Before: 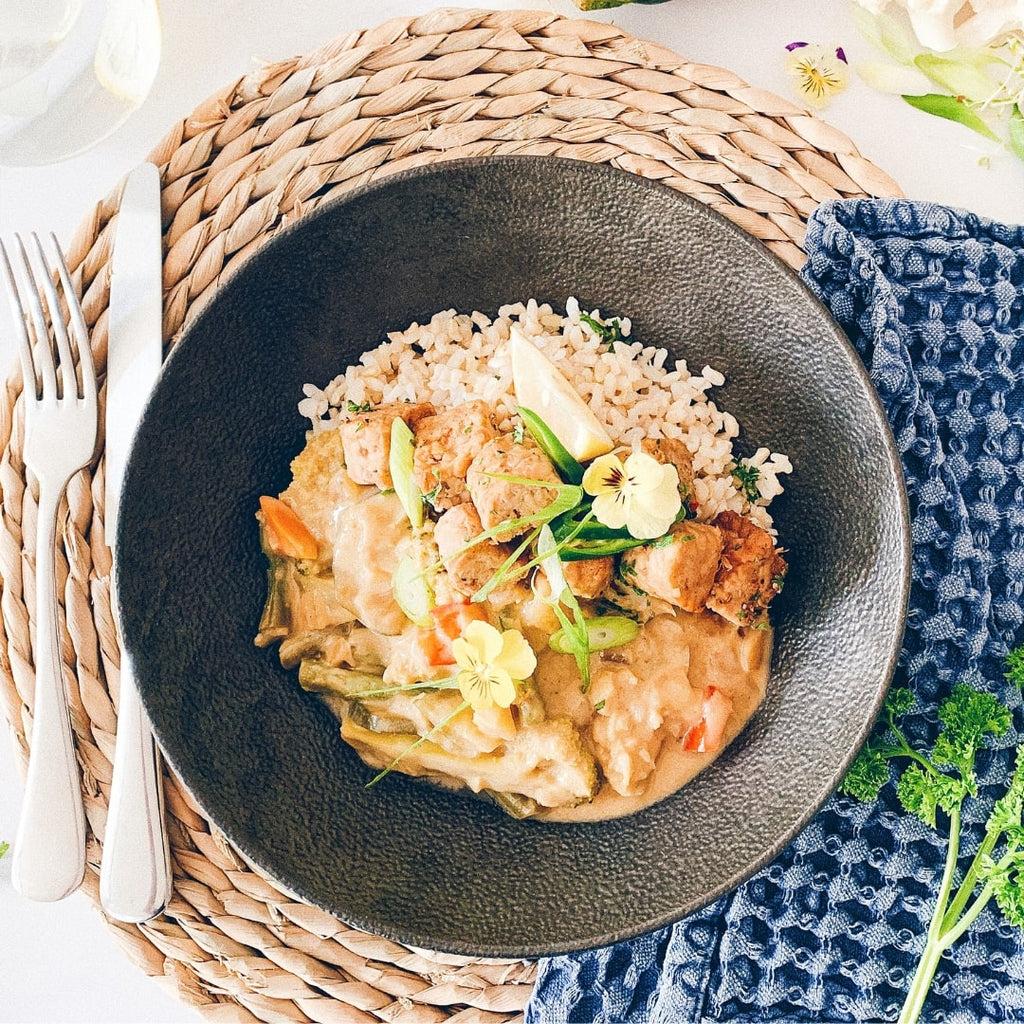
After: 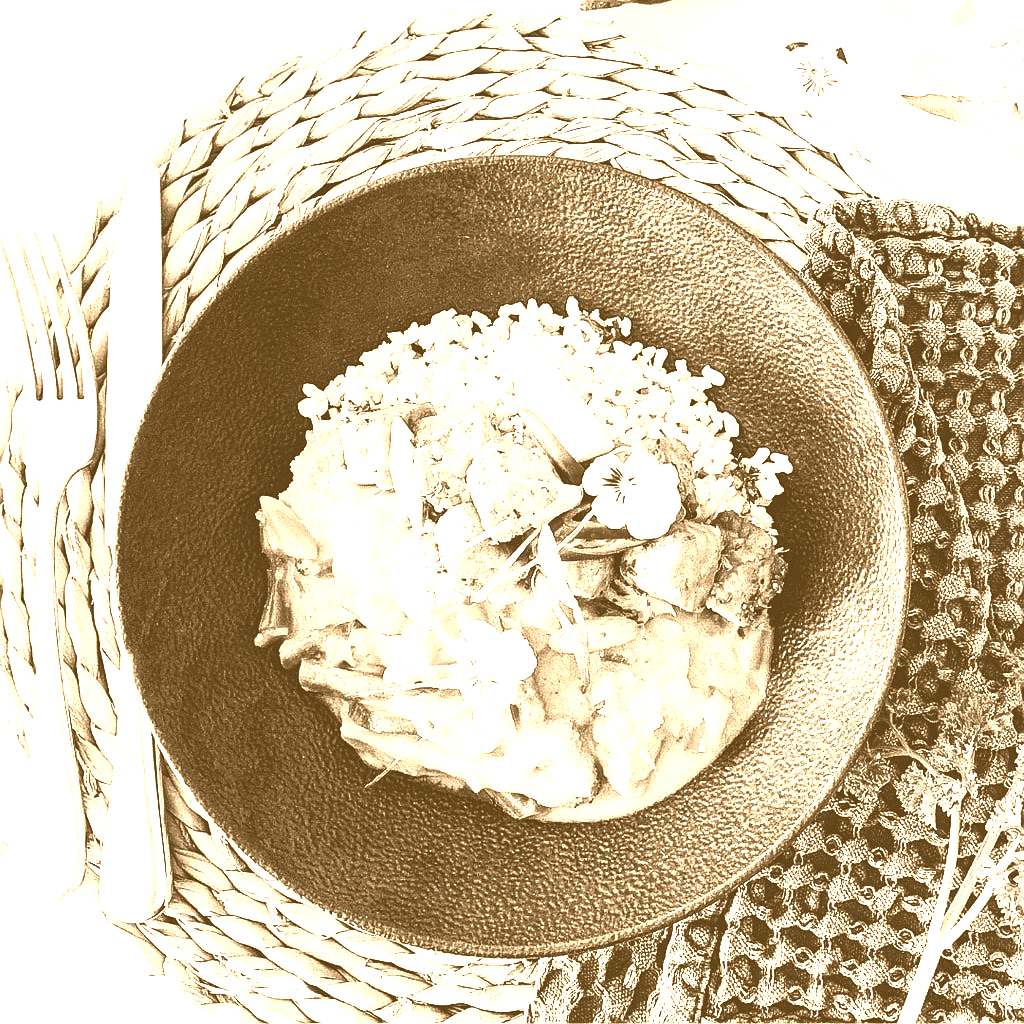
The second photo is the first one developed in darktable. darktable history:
contrast brightness saturation: contrast 0.28
sharpen: radius 0.969, amount 0.604
colorize: hue 28.8°, source mix 100%
